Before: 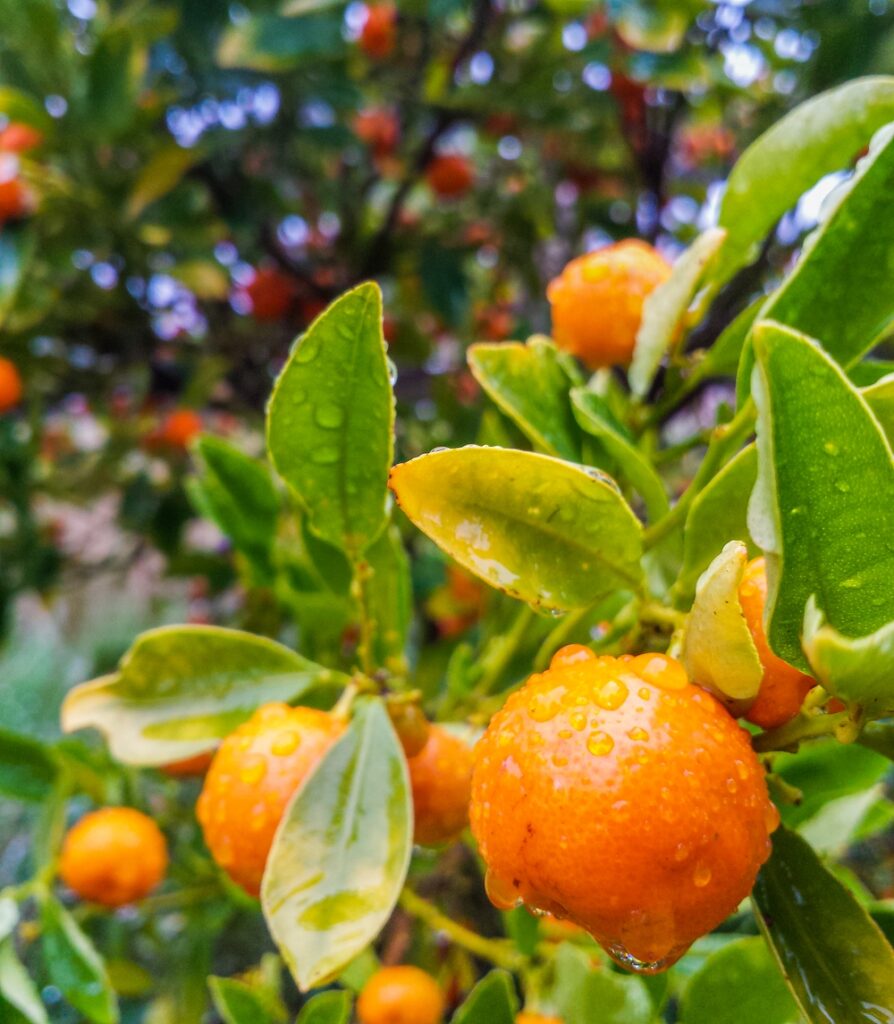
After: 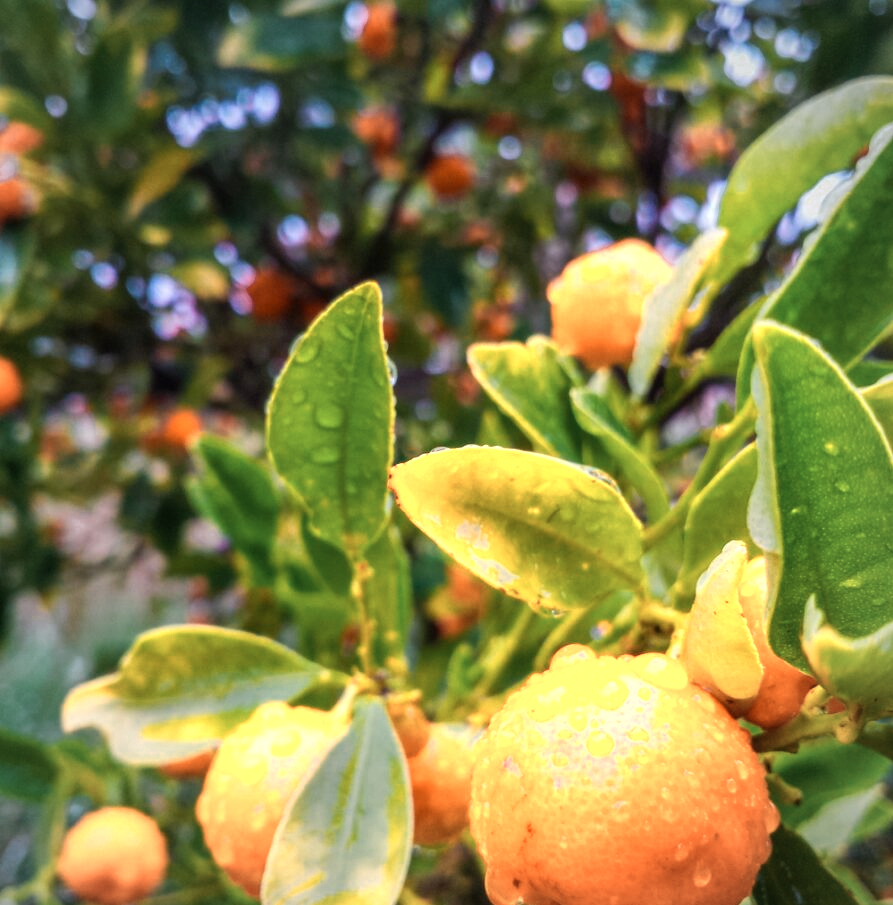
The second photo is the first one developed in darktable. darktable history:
crop and rotate: top 0%, bottom 11.583%
color zones: curves: ch0 [(0.018, 0.548) (0.197, 0.654) (0.425, 0.447) (0.605, 0.658) (0.732, 0.579)]; ch1 [(0.105, 0.531) (0.224, 0.531) (0.386, 0.39) (0.618, 0.456) (0.732, 0.456) (0.956, 0.421)]; ch2 [(0.039, 0.583) (0.215, 0.465) (0.399, 0.544) (0.465, 0.548) (0.614, 0.447) (0.724, 0.43) (0.882, 0.623) (0.956, 0.632)]
vignetting: fall-off radius 60.8%, brightness -0.433, saturation -0.195
